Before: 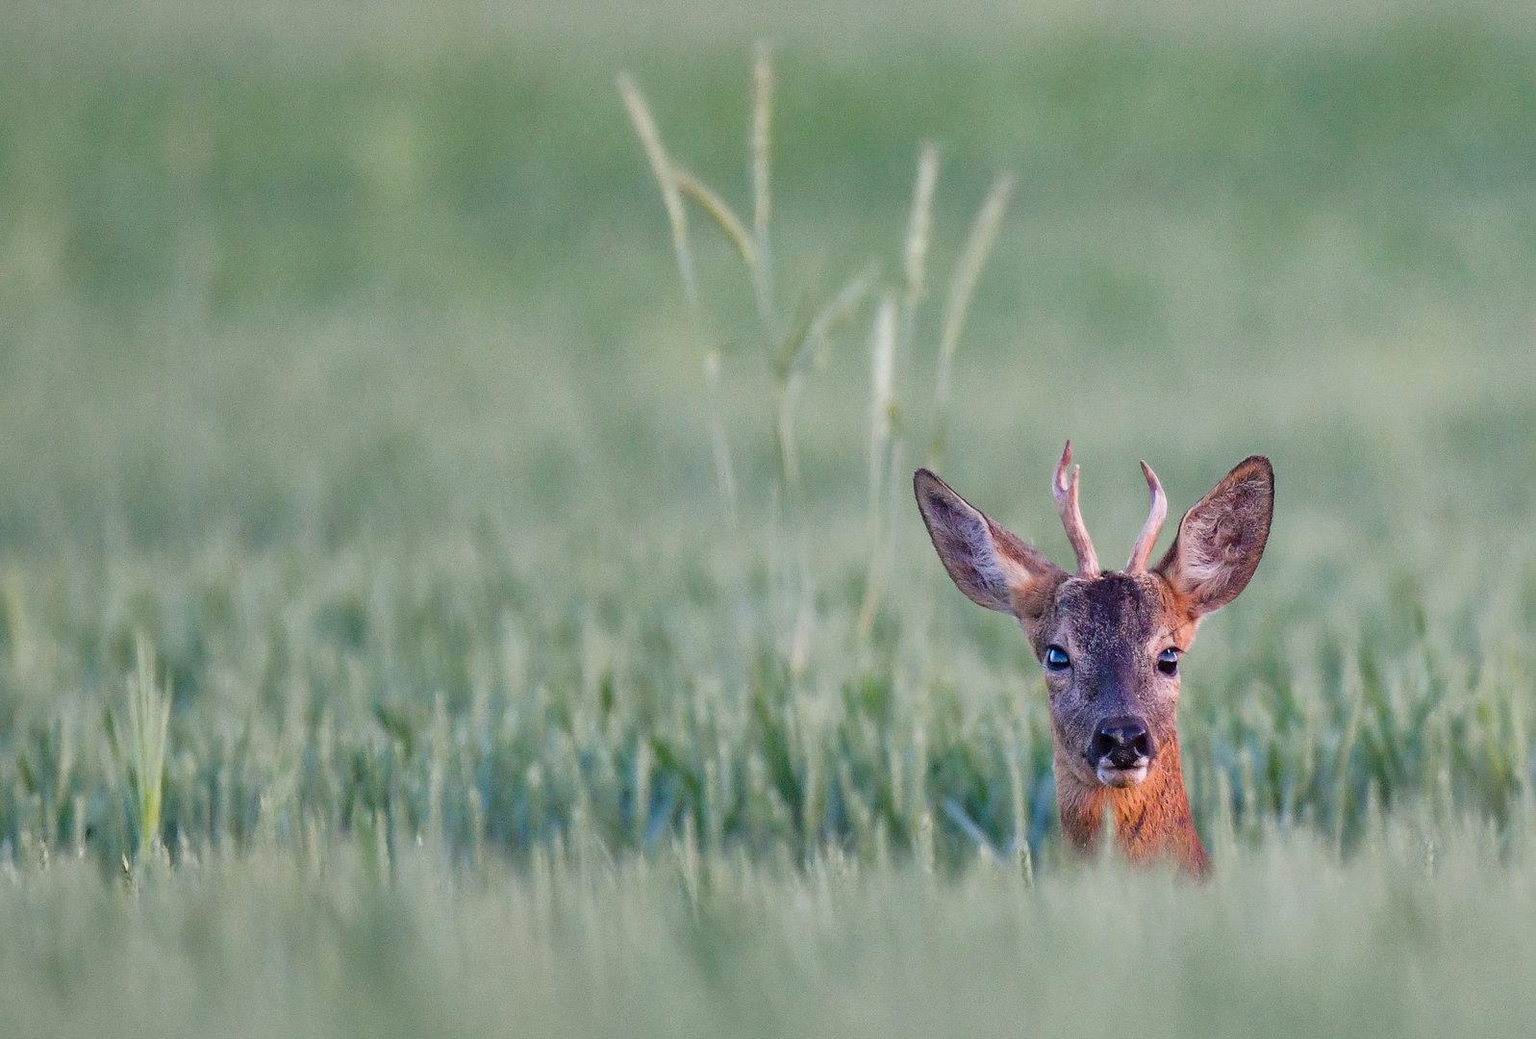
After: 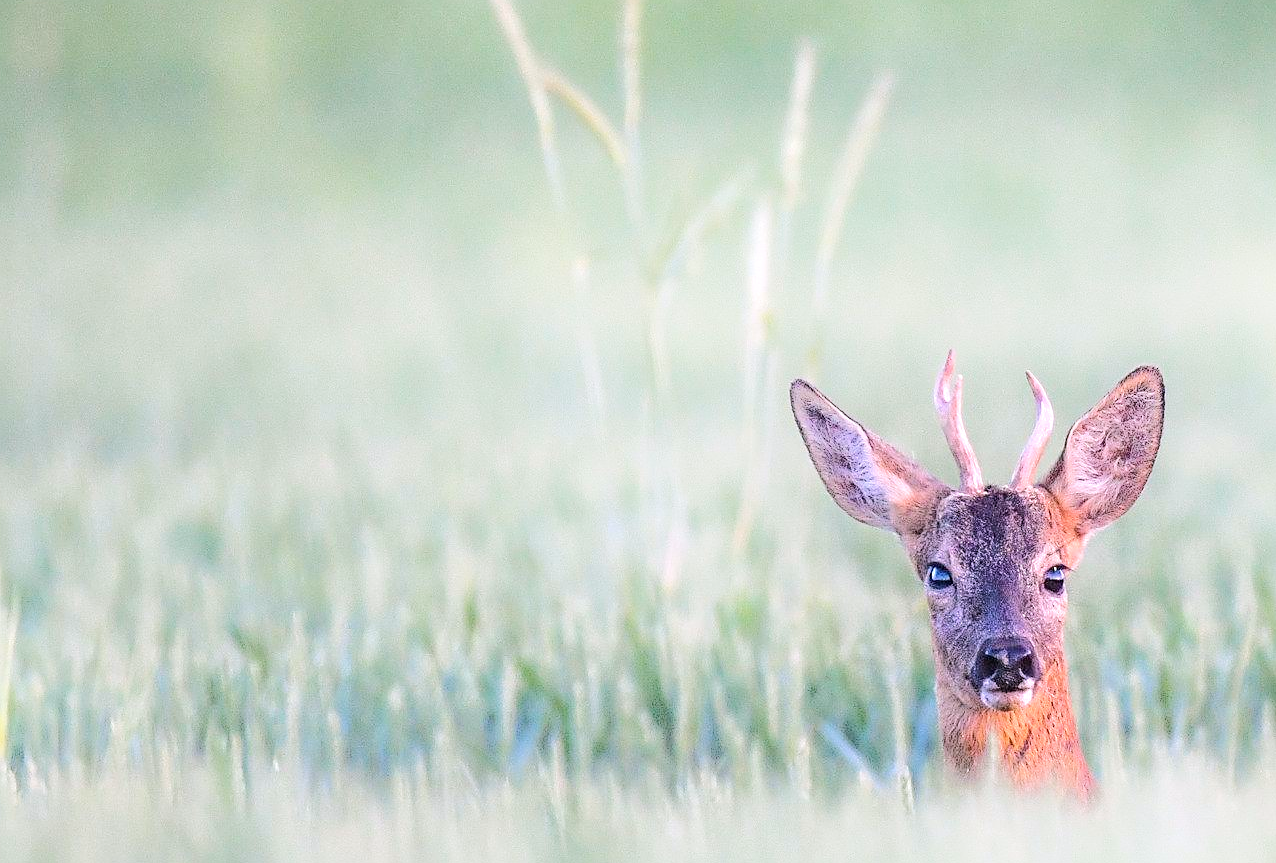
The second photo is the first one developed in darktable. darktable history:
crop and rotate: left 10.071%, top 10.071%, right 10.02%, bottom 10.02%
shadows and highlights: shadows -21.3, highlights 100, soften with gaussian
exposure: black level correction 0, exposure 0.5 EV, compensate exposure bias true, compensate highlight preservation false
local contrast: detail 110%
sharpen: on, module defaults
white balance: red 1.05, blue 1.072
